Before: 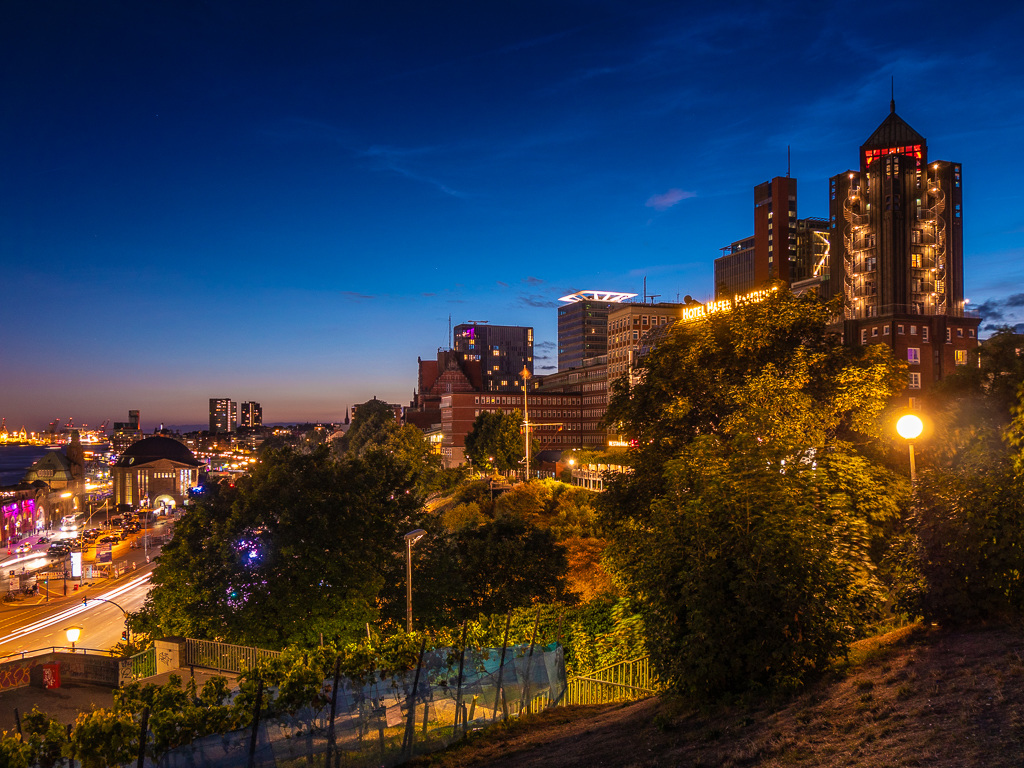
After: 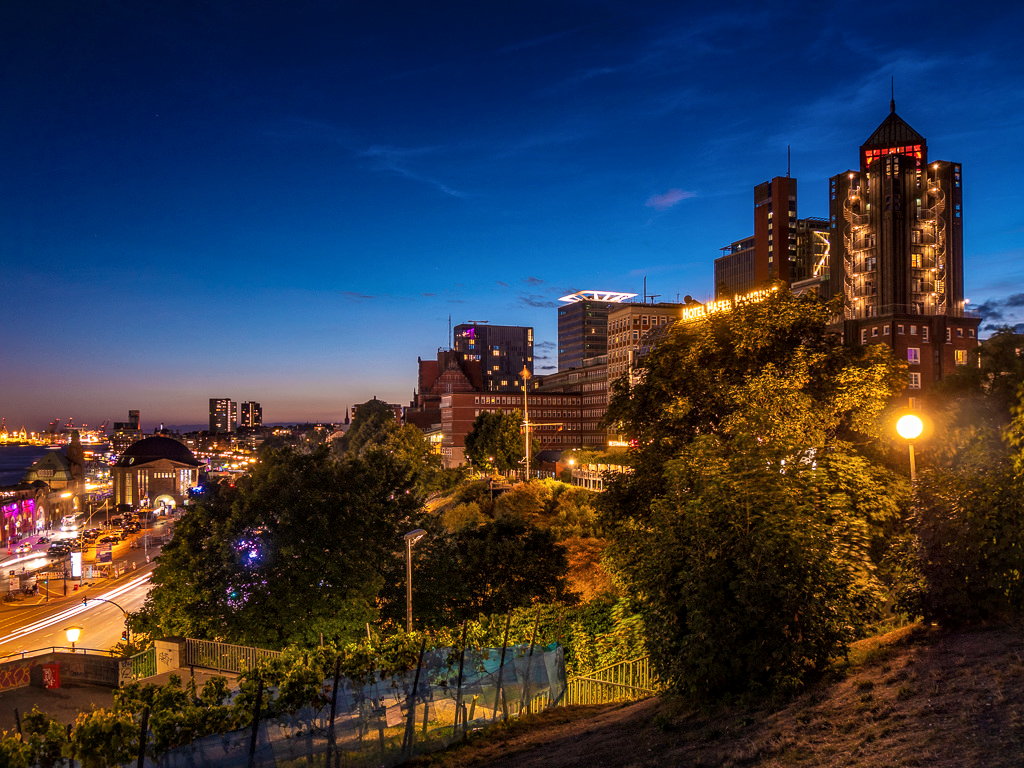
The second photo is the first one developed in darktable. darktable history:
local contrast: mode bilateral grid, contrast 24, coarseness 49, detail 123%, midtone range 0.2
